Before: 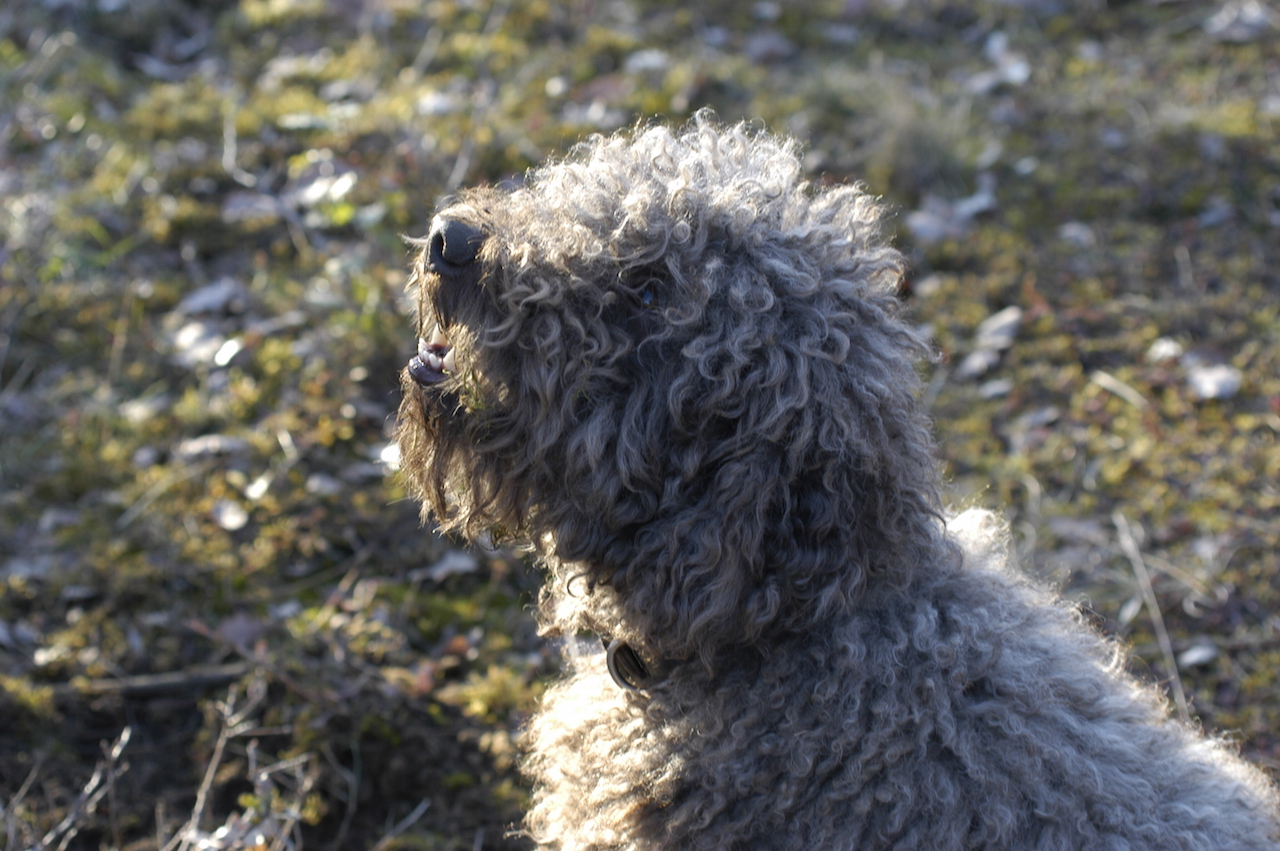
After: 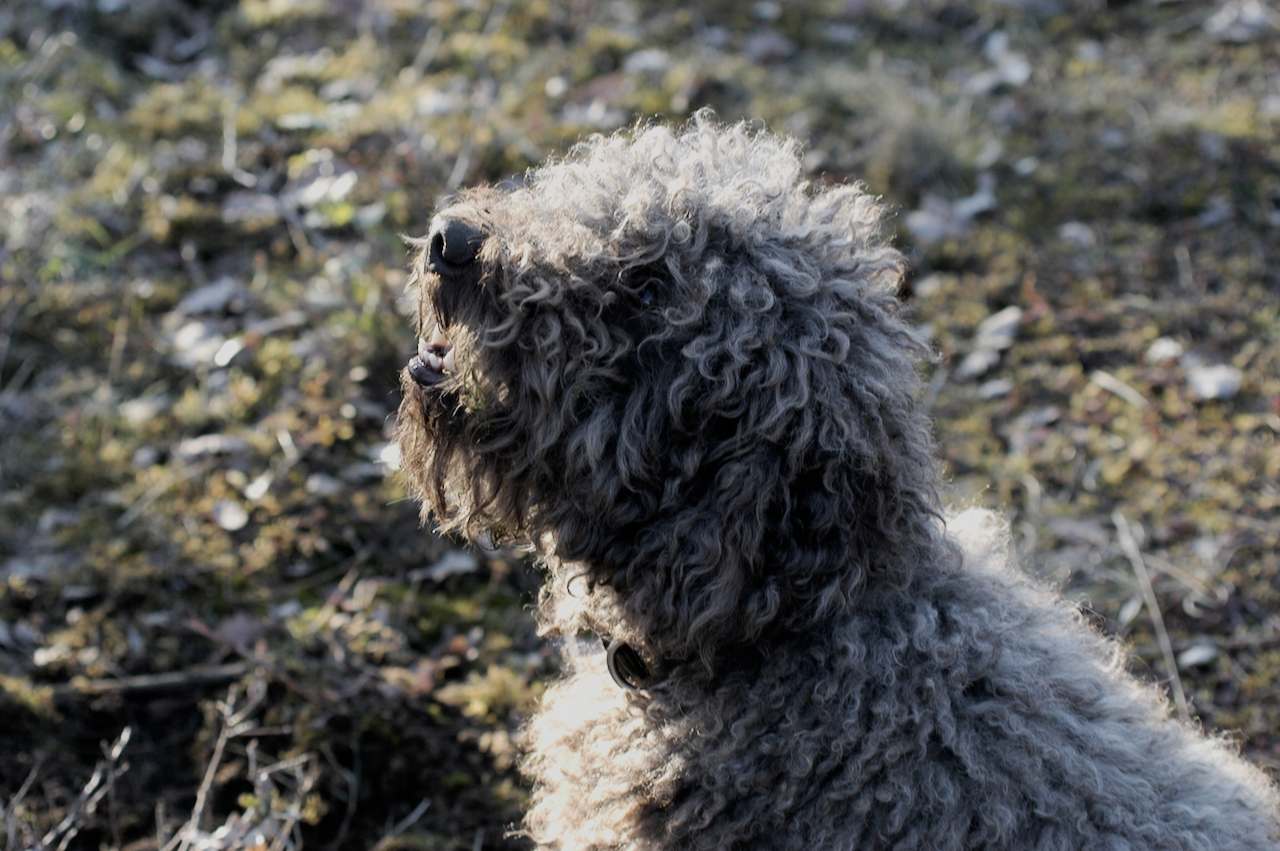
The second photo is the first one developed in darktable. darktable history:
filmic rgb: black relative exposure -7.65 EV, white relative exposure 4.56 EV, hardness 3.61, contrast 1.05
contrast brightness saturation: contrast 0.1, saturation -0.3
